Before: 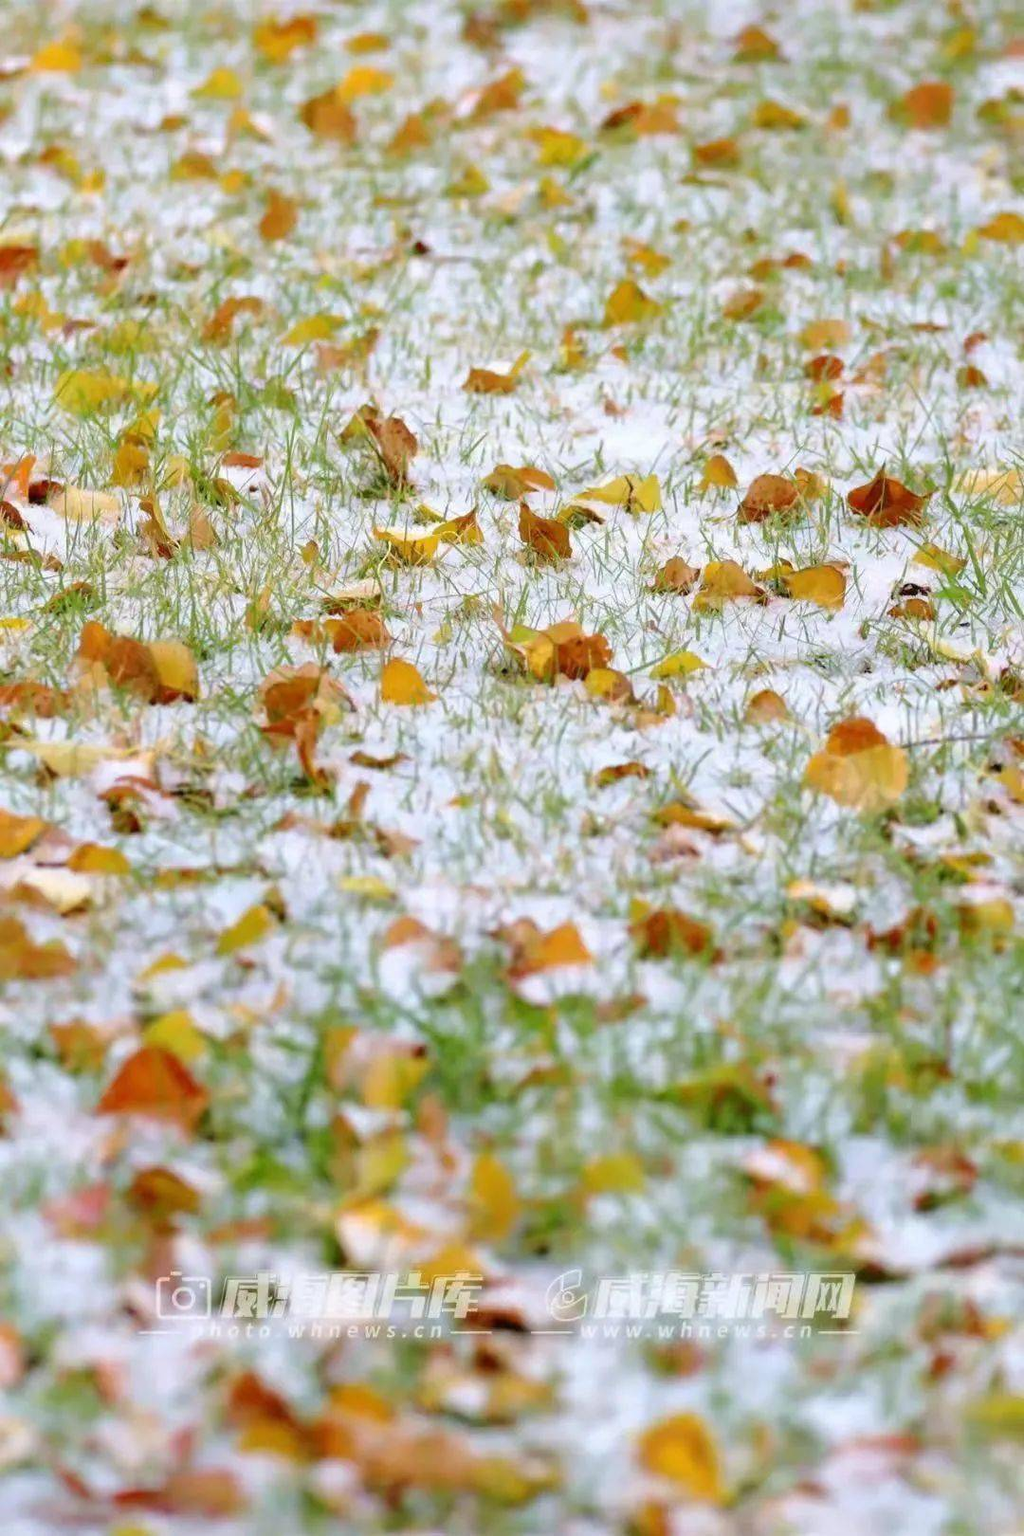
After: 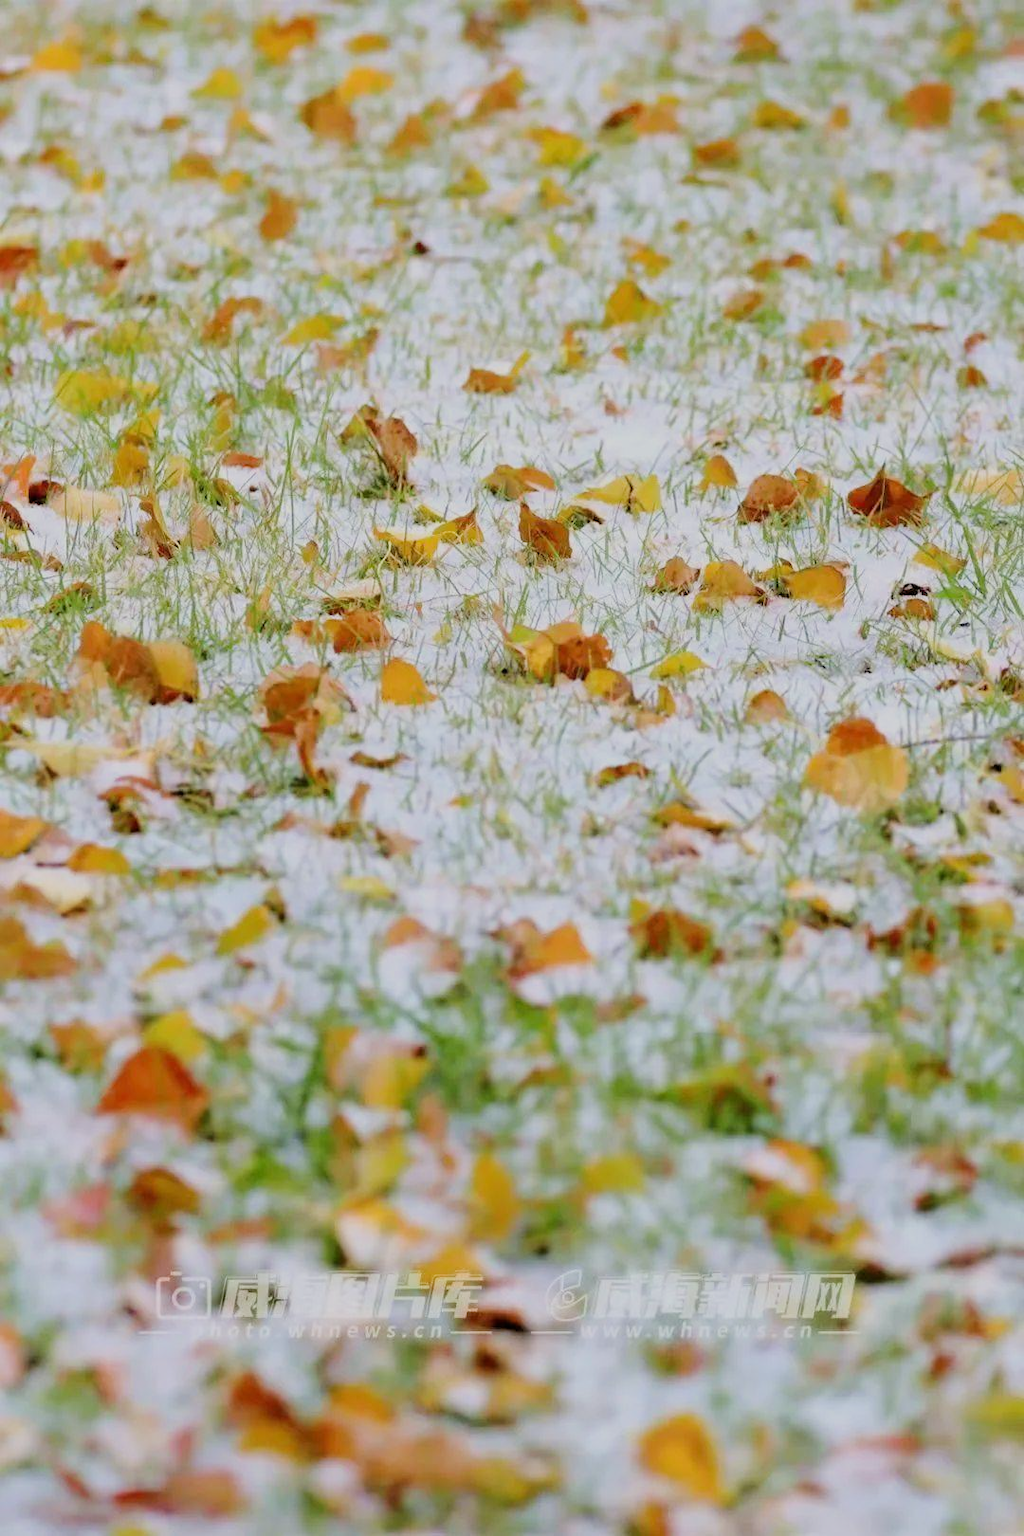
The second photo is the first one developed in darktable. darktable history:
filmic rgb: black relative exposure -7.65 EV, white relative exposure 4.56 EV, hardness 3.61
tone equalizer: on, module defaults
